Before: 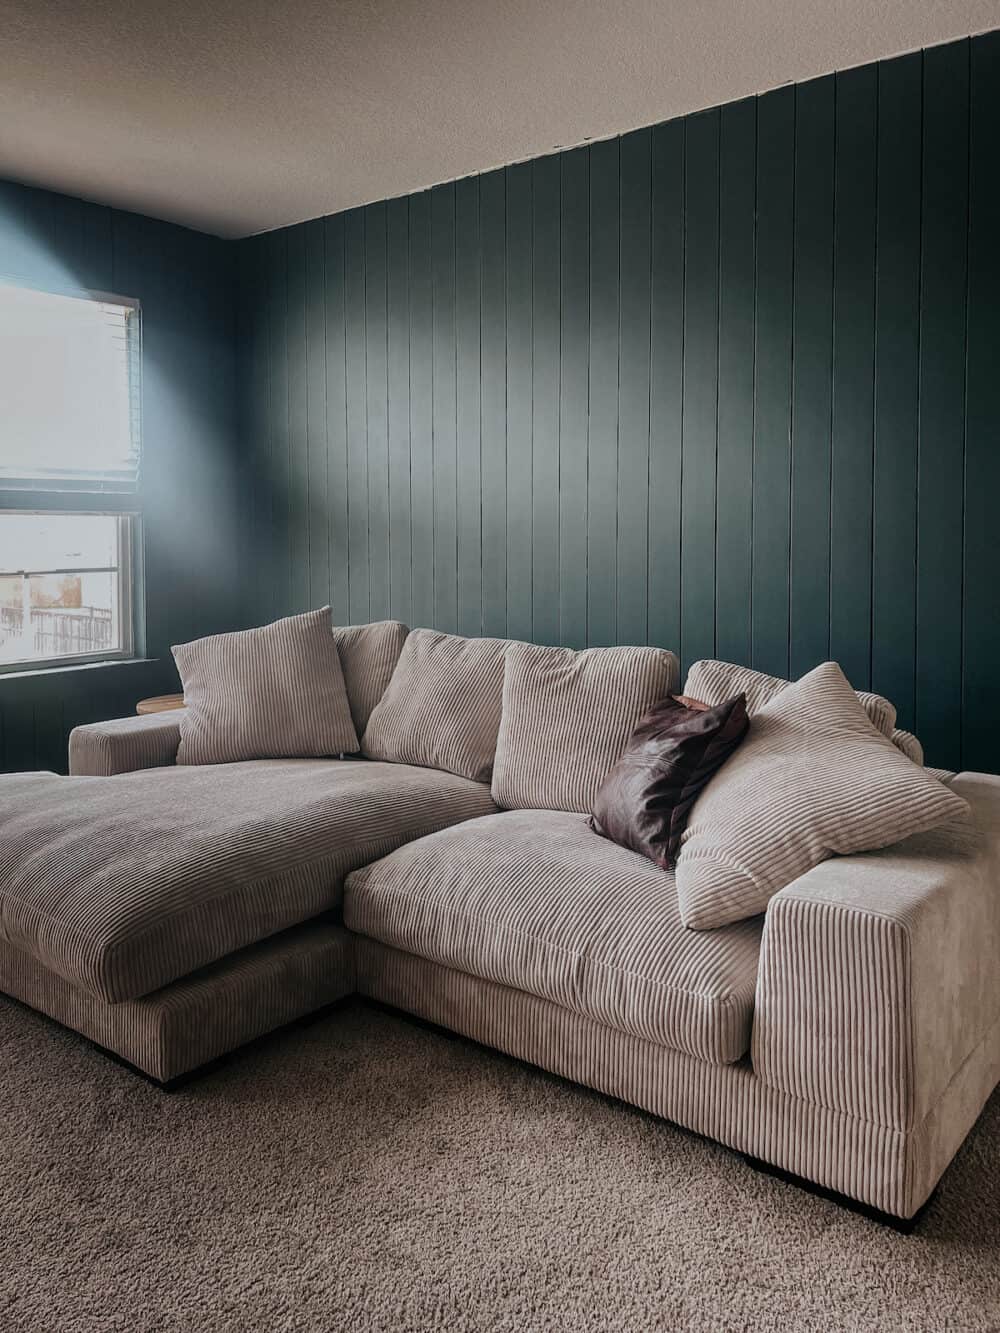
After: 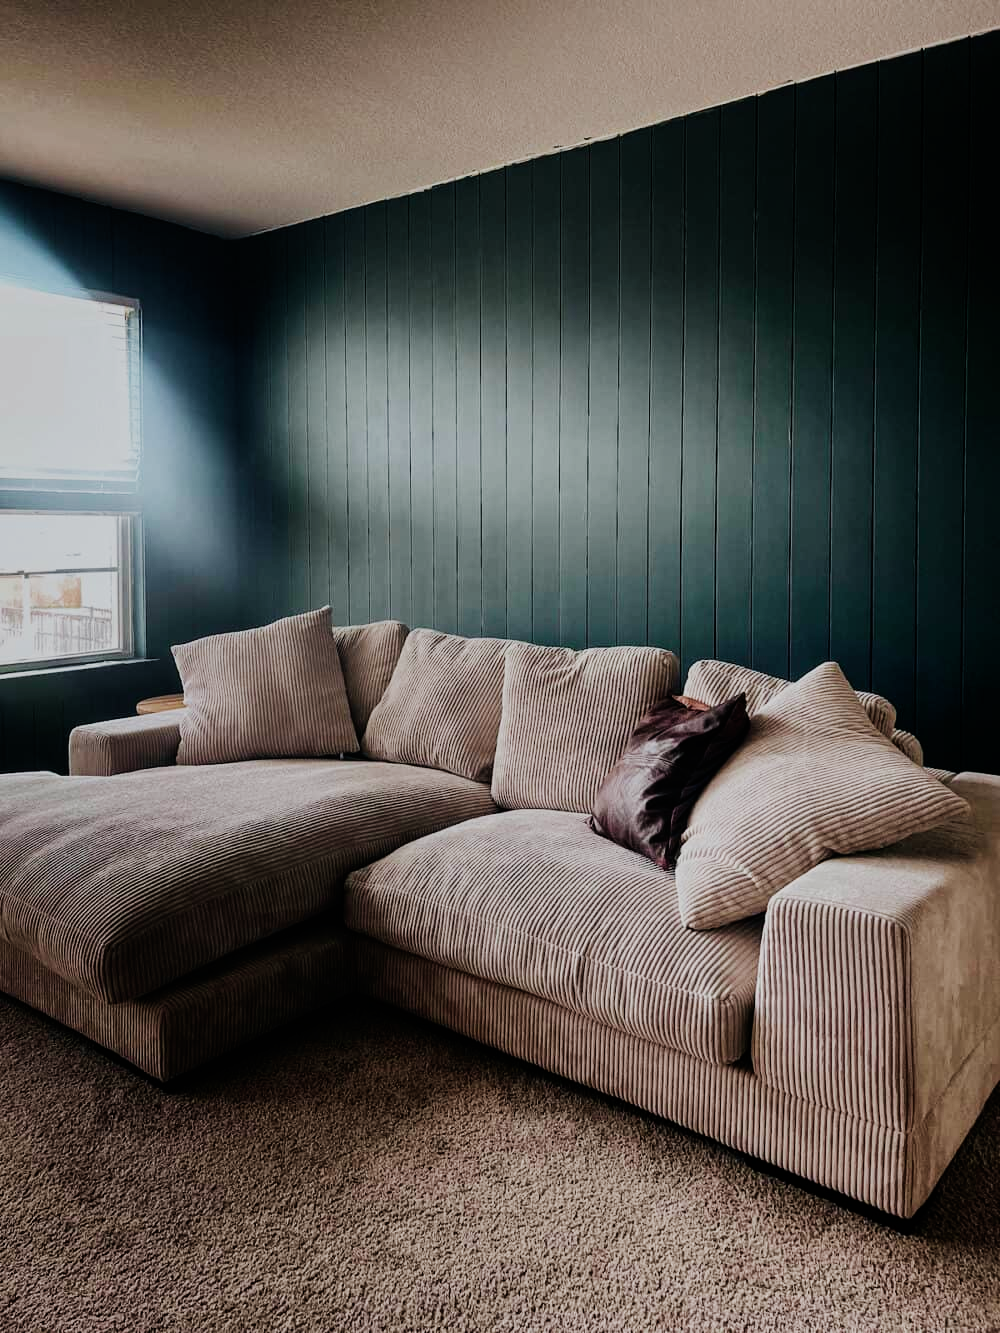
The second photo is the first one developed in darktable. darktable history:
sigmoid: contrast 1.8, skew -0.2, preserve hue 0%, red attenuation 0.1, red rotation 0.035, green attenuation 0.1, green rotation -0.017, blue attenuation 0.15, blue rotation -0.052, base primaries Rec2020
velvia: on, module defaults
